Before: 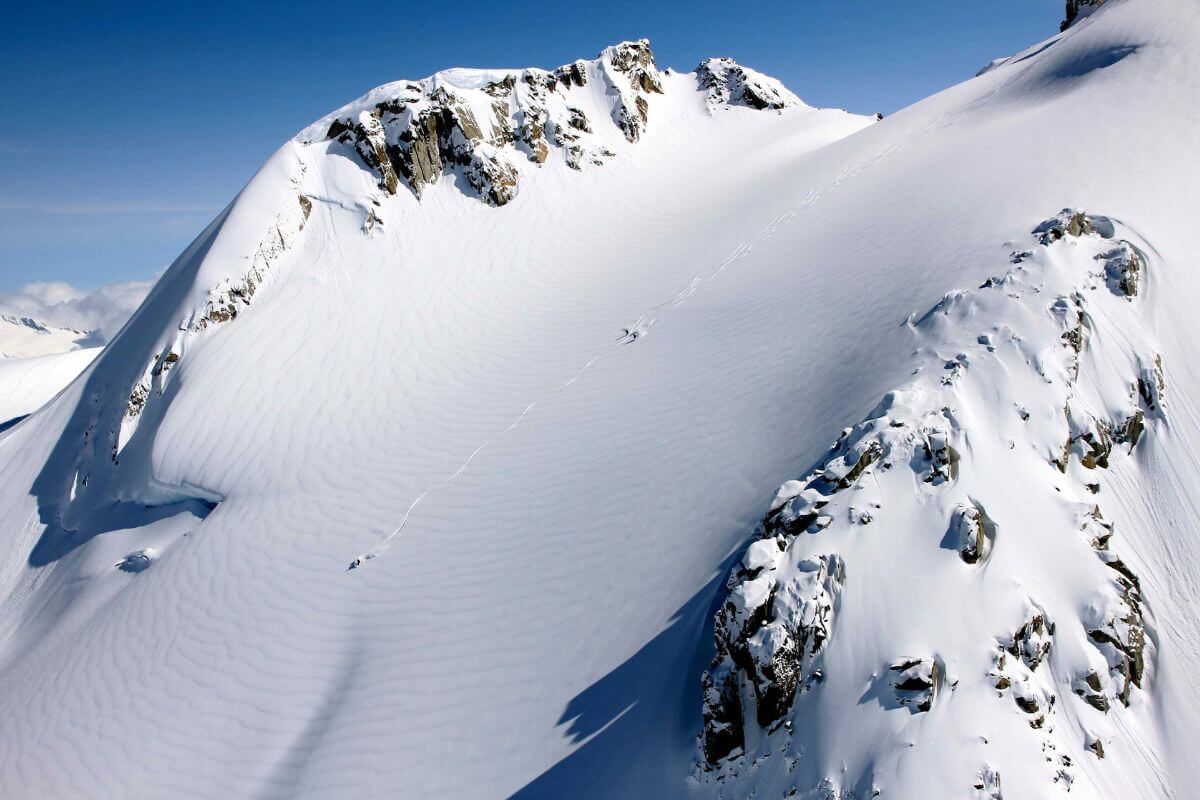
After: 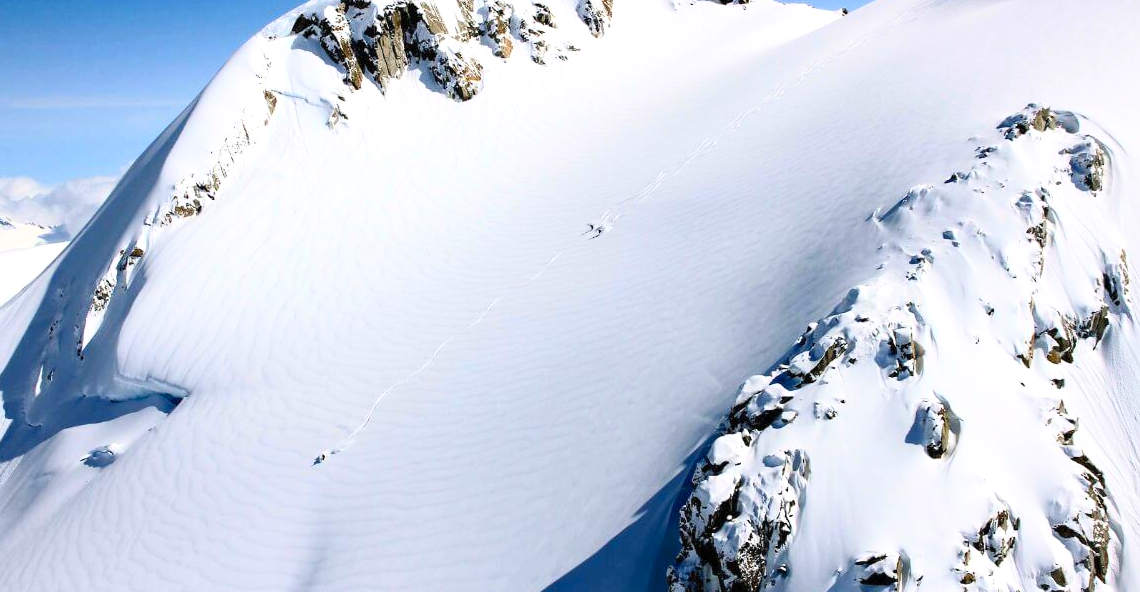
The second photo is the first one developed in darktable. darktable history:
exposure: exposure 0.2 EV, compensate highlight preservation false
crop and rotate: left 2.991%, top 13.302%, right 1.981%, bottom 12.636%
contrast brightness saturation: contrast 0.2, brightness 0.16, saturation 0.22
